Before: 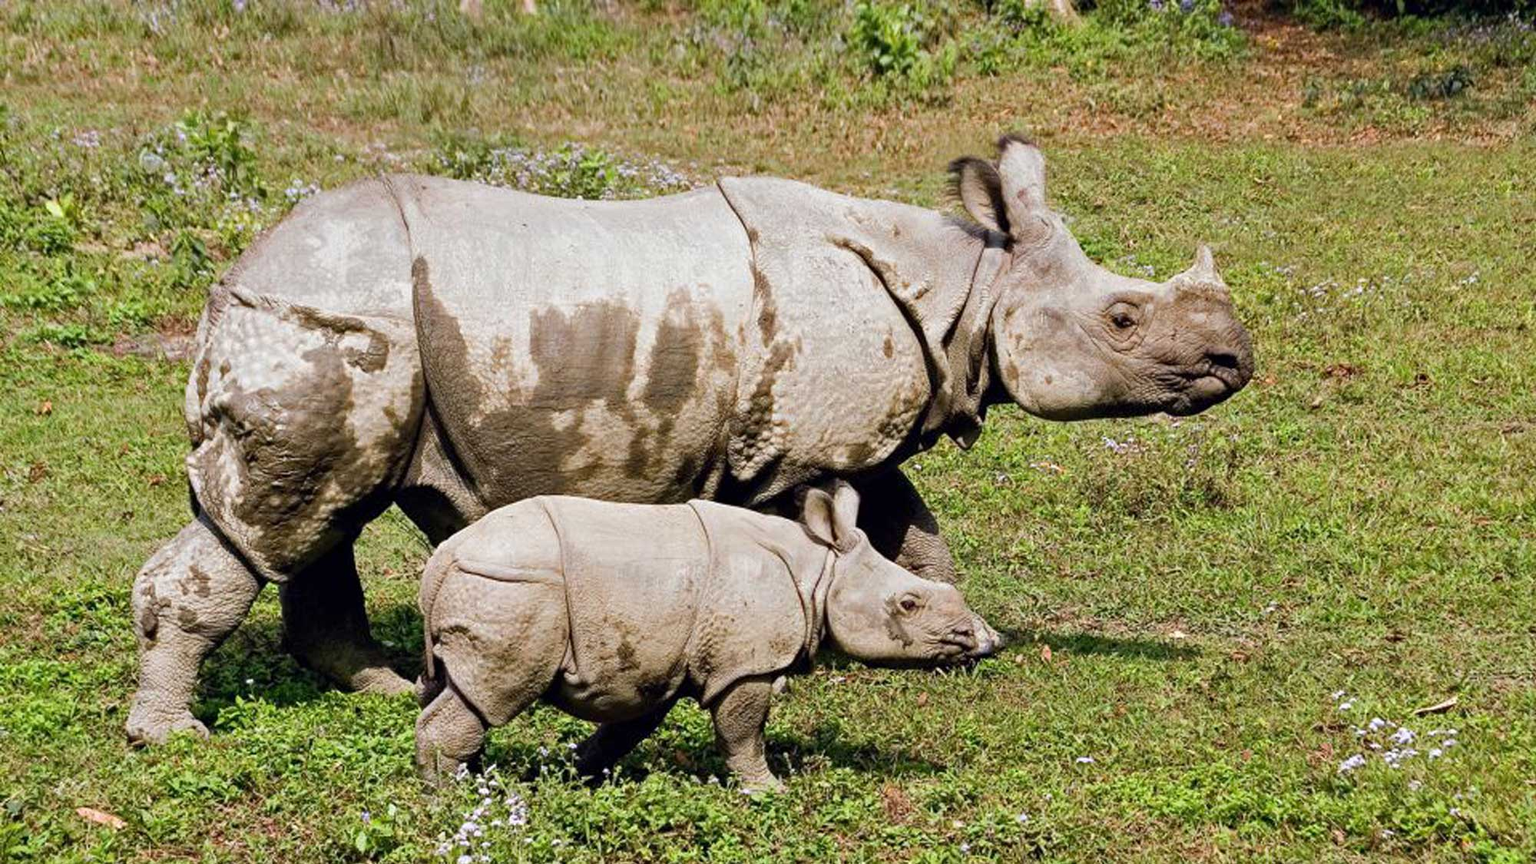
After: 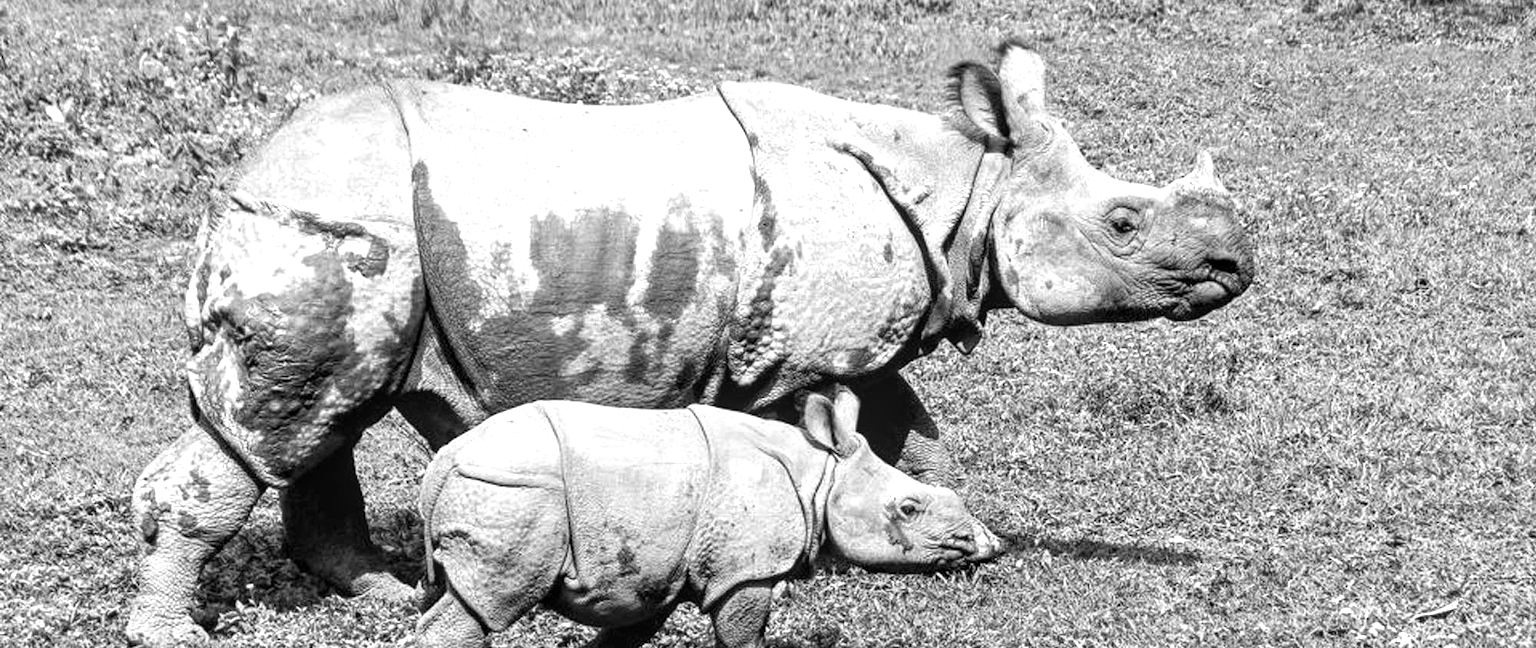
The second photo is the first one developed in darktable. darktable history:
crop: top 11.058%, bottom 13.902%
exposure: exposure 0.732 EV, compensate highlight preservation false
contrast brightness saturation: saturation -0.997
local contrast: on, module defaults
